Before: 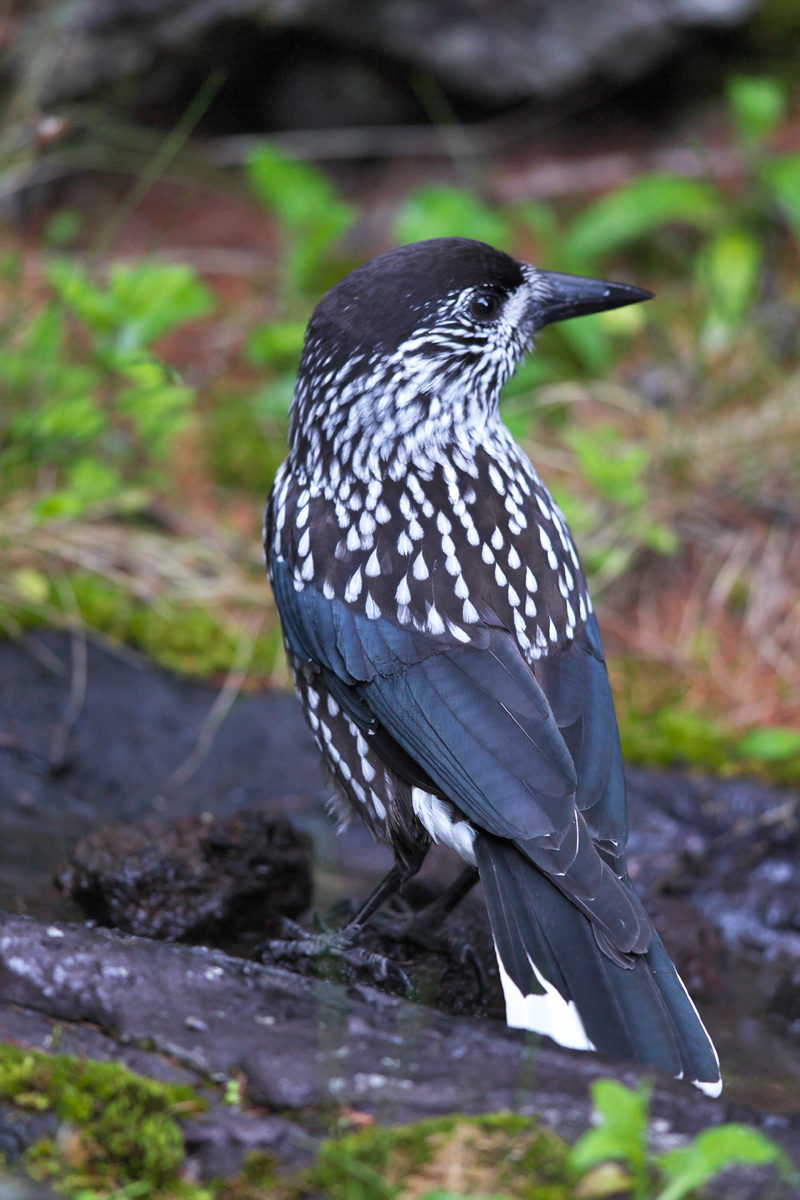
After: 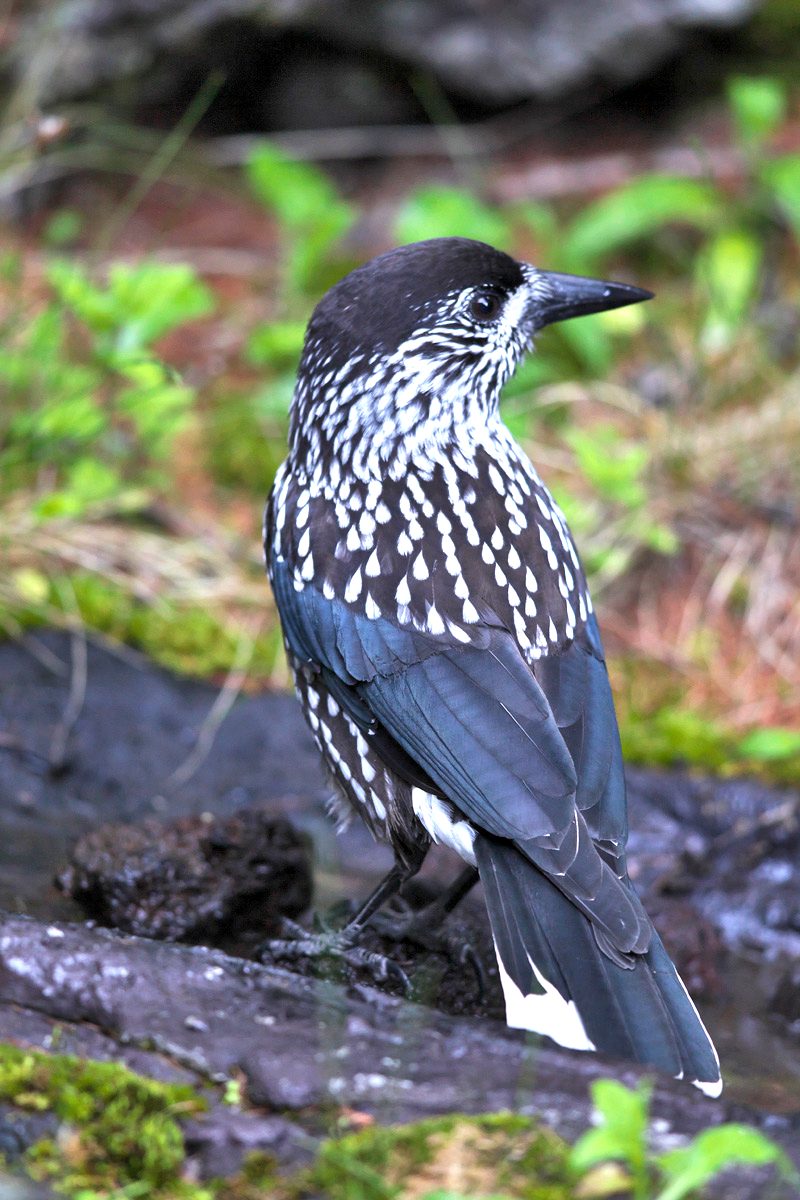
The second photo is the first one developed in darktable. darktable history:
exposure: exposure 0.664 EV, compensate exposure bias true, compensate highlight preservation false
local contrast: mode bilateral grid, contrast 24, coarseness 50, detail 122%, midtone range 0.2
